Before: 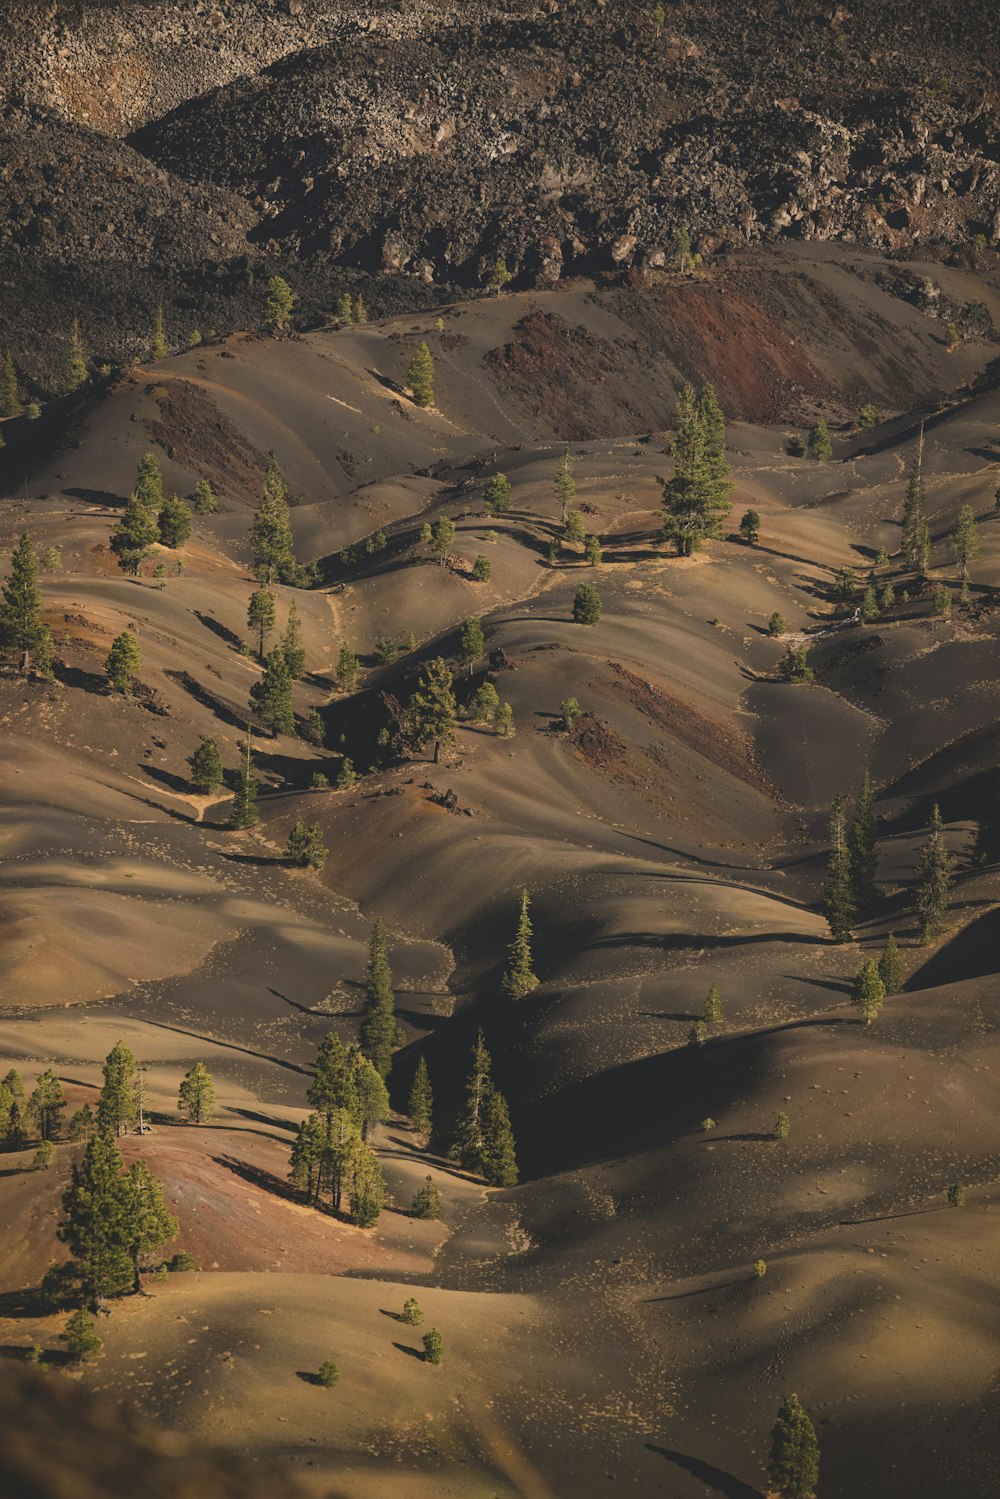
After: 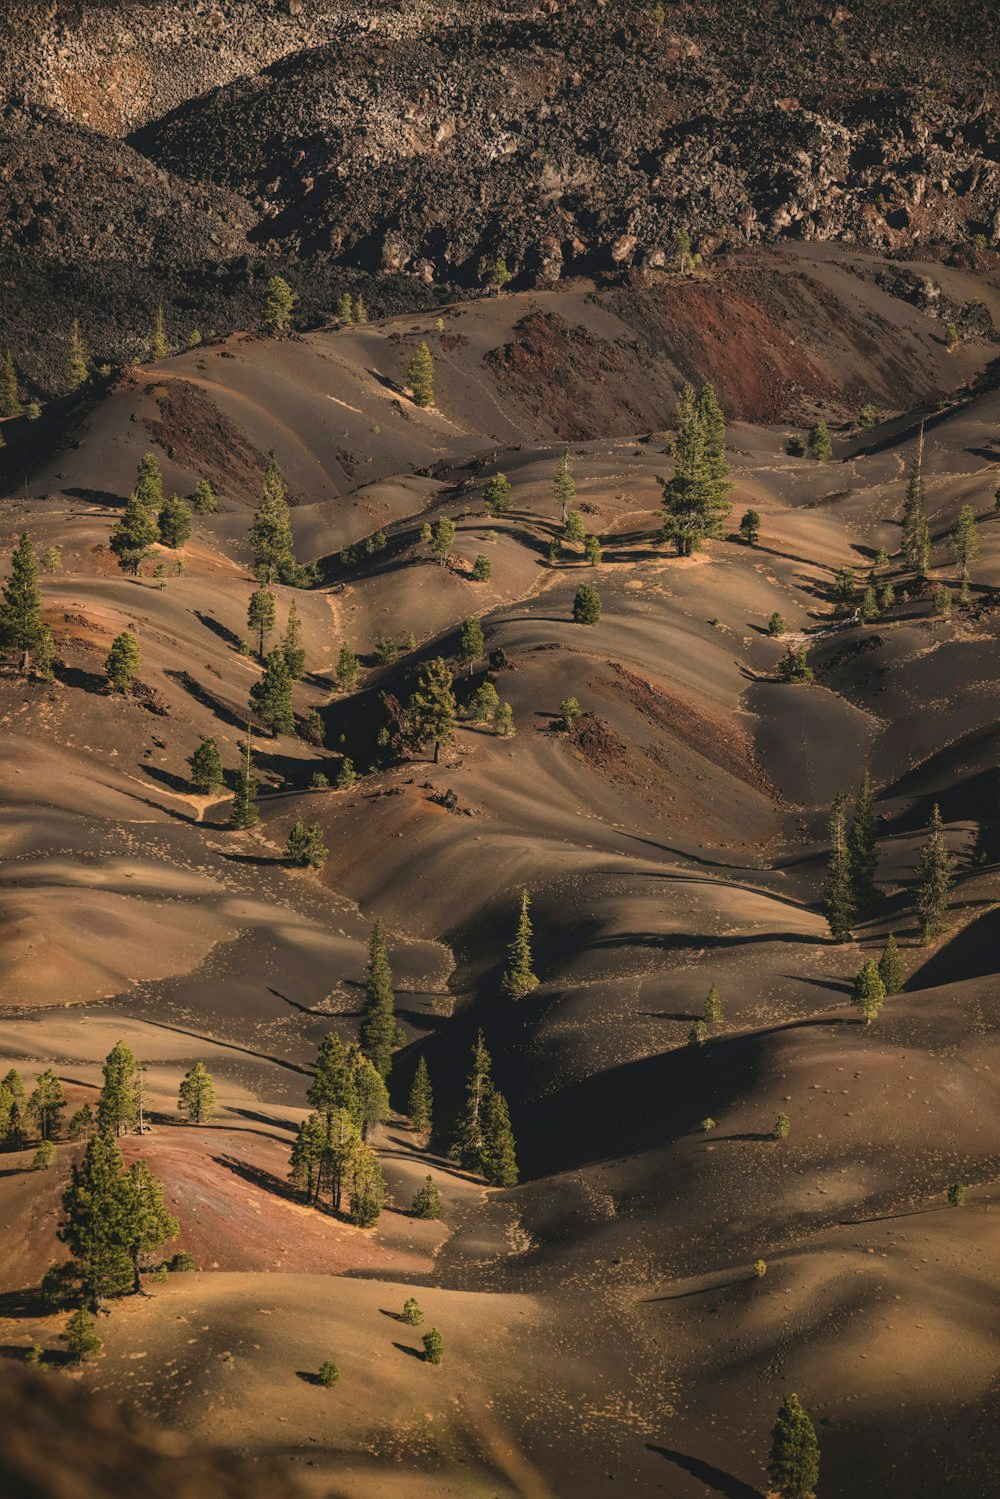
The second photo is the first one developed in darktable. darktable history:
base curve: curves: ch0 [(0, 0) (0.472, 0.455) (1, 1)], preserve colors none
local contrast: on, module defaults
white balance: emerald 1
